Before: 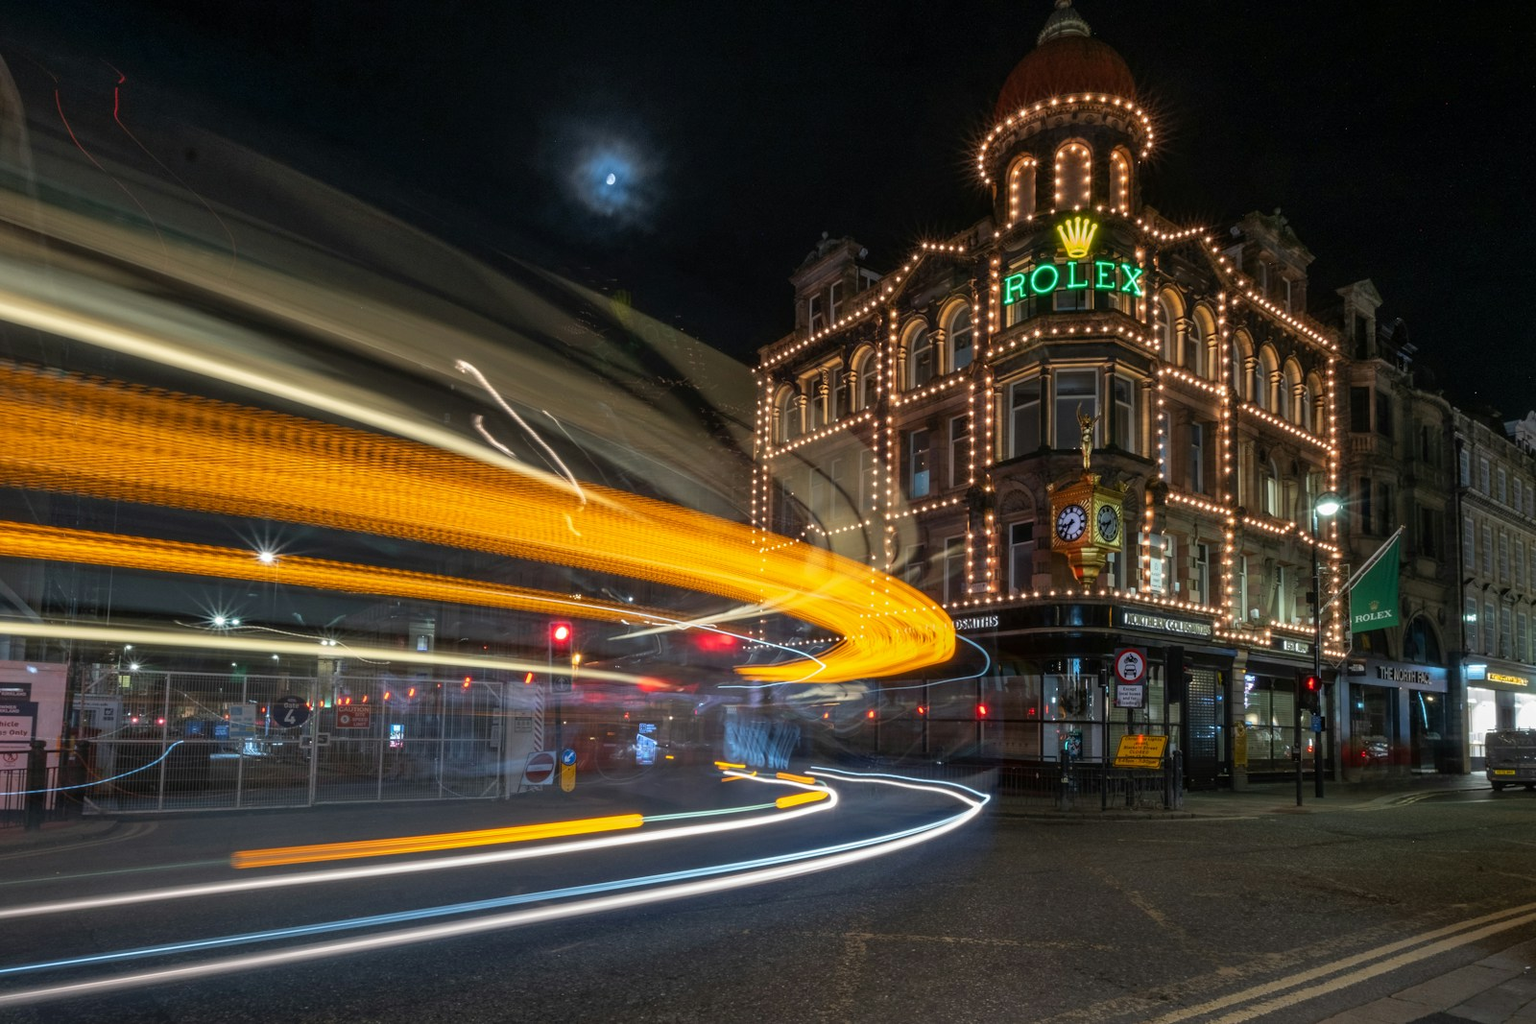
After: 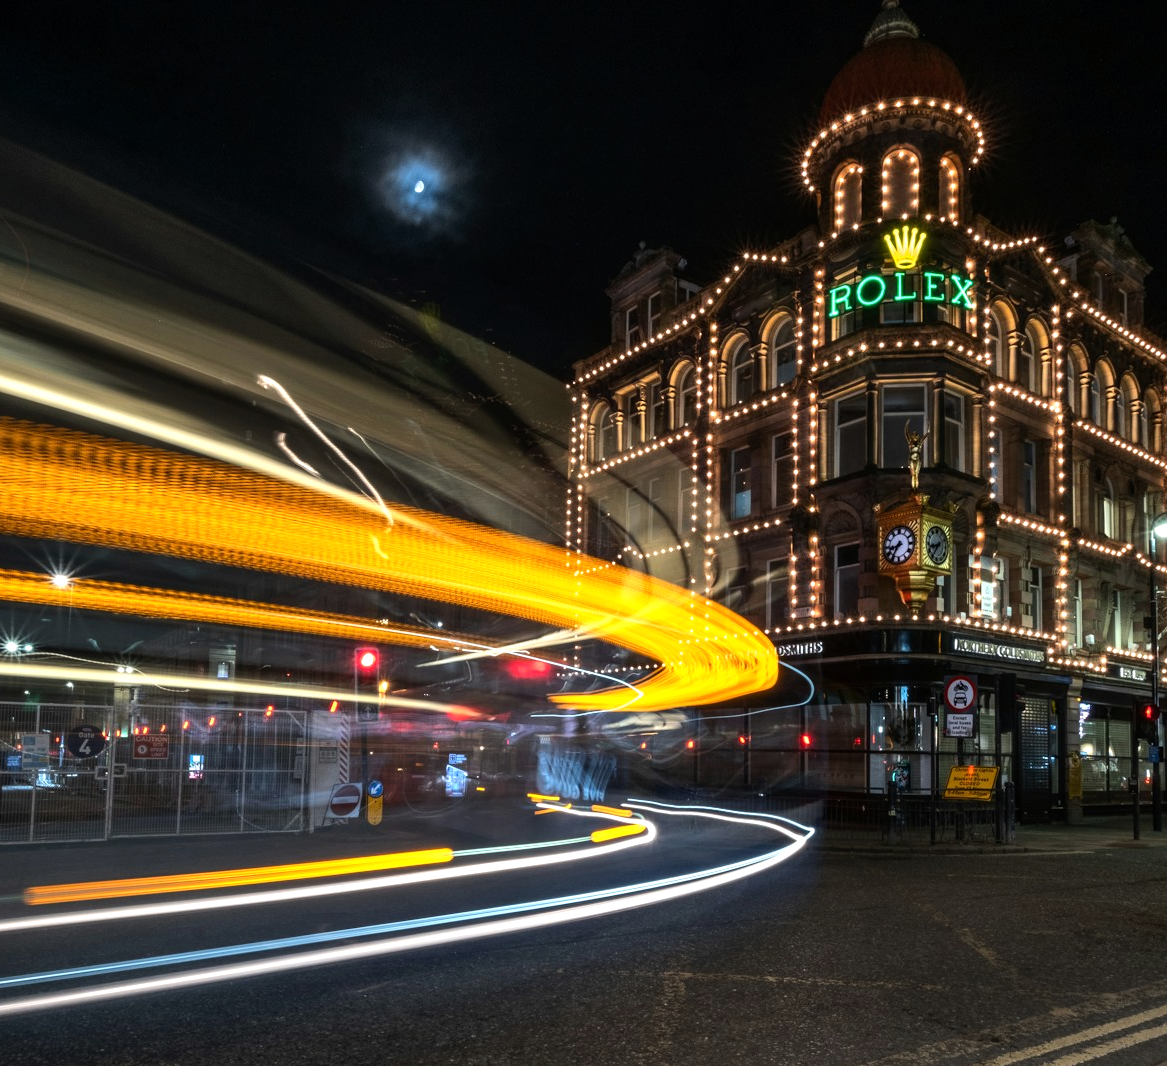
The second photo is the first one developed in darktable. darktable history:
crop: left 13.564%, right 13.477%
tone equalizer: -8 EV -0.717 EV, -7 EV -0.729 EV, -6 EV -0.584 EV, -5 EV -0.419 EV, -3 EV 0.404 EV, -2 EV 0.6 EV, -1 EV 0.685 EV, +0 EV 0.754 EV, edges refinement/feathering 500, mask exposure compensation -1.57 EV, preserve details no
